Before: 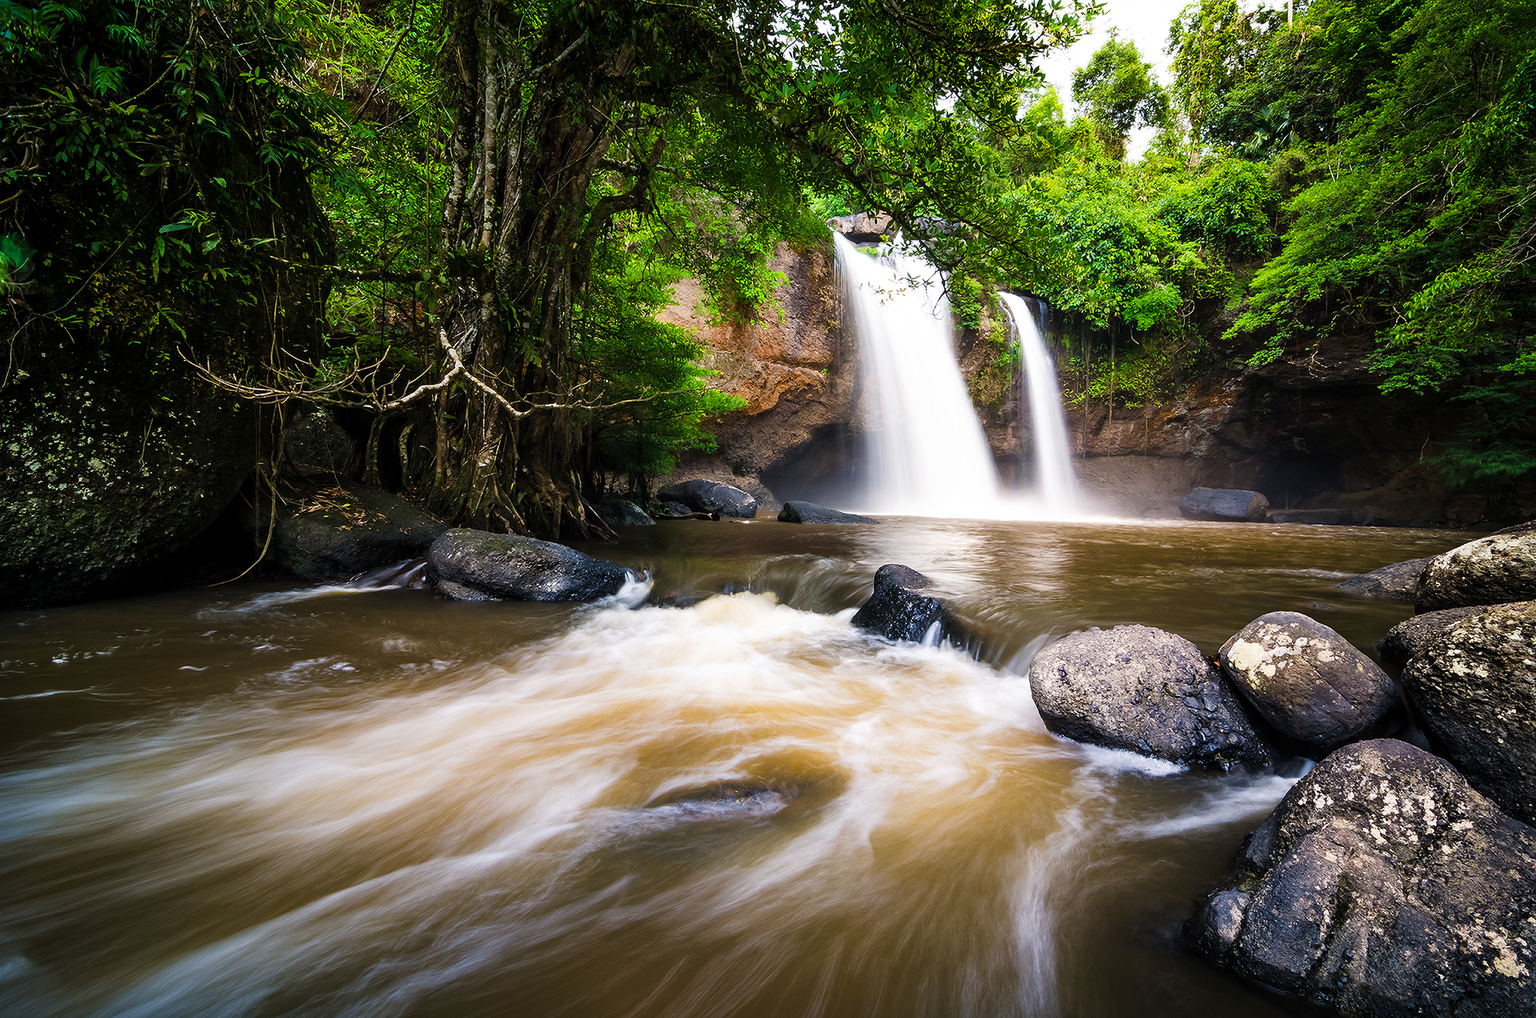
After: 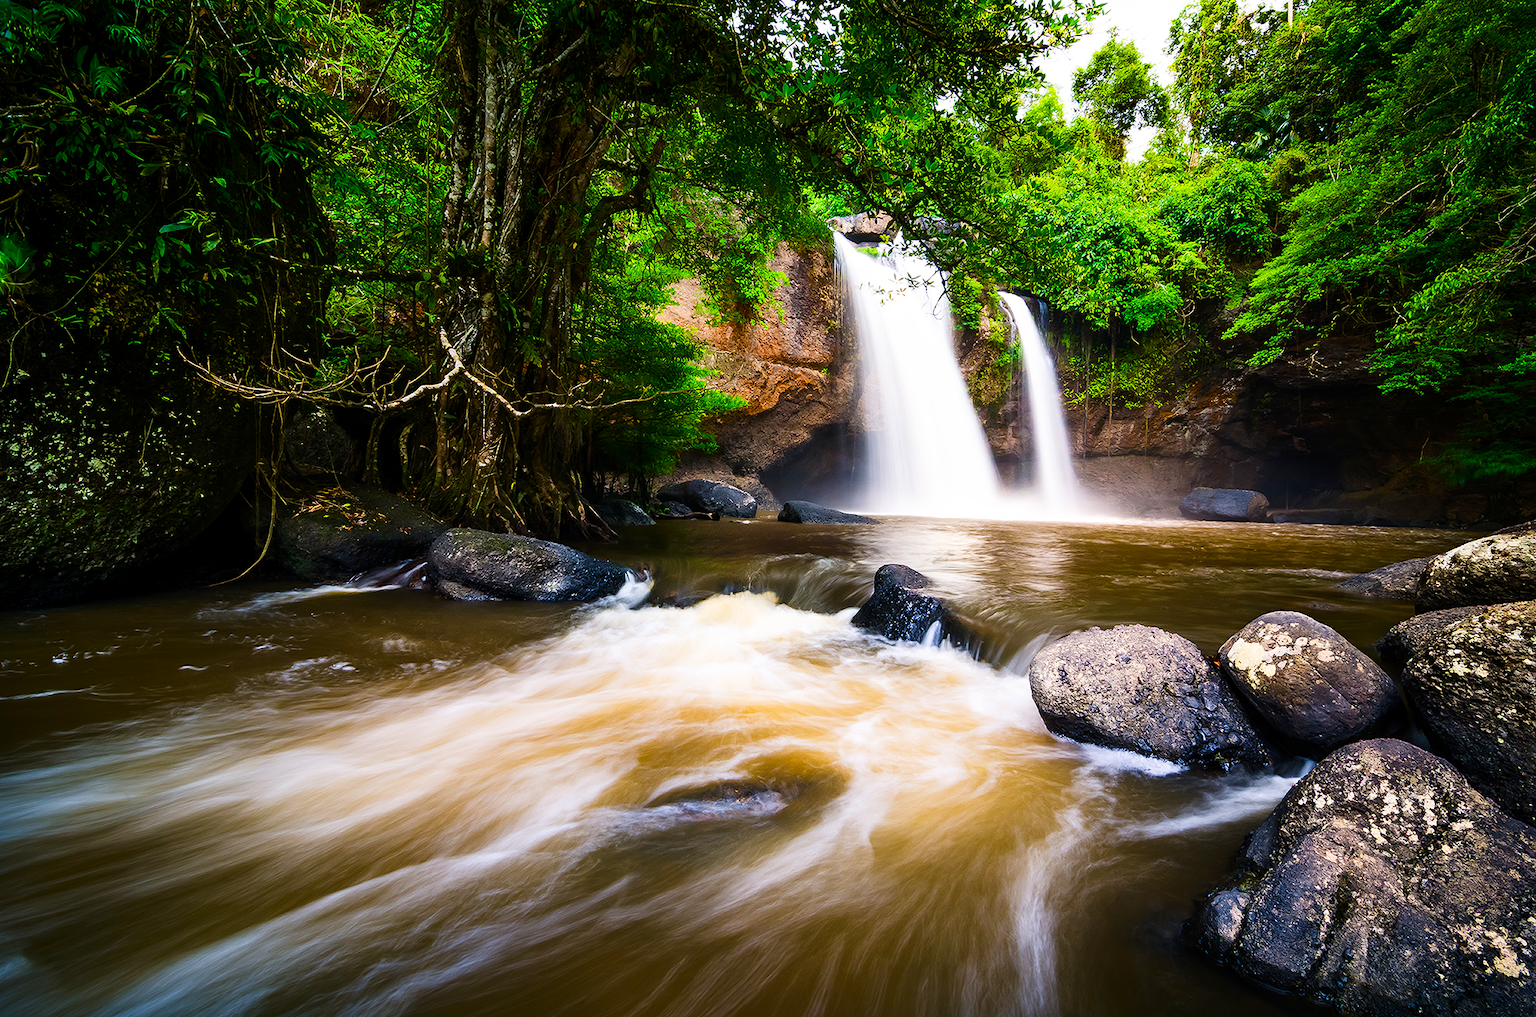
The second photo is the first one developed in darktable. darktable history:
contrast brightness saturation: contrast 0.166, saturation 0.332
